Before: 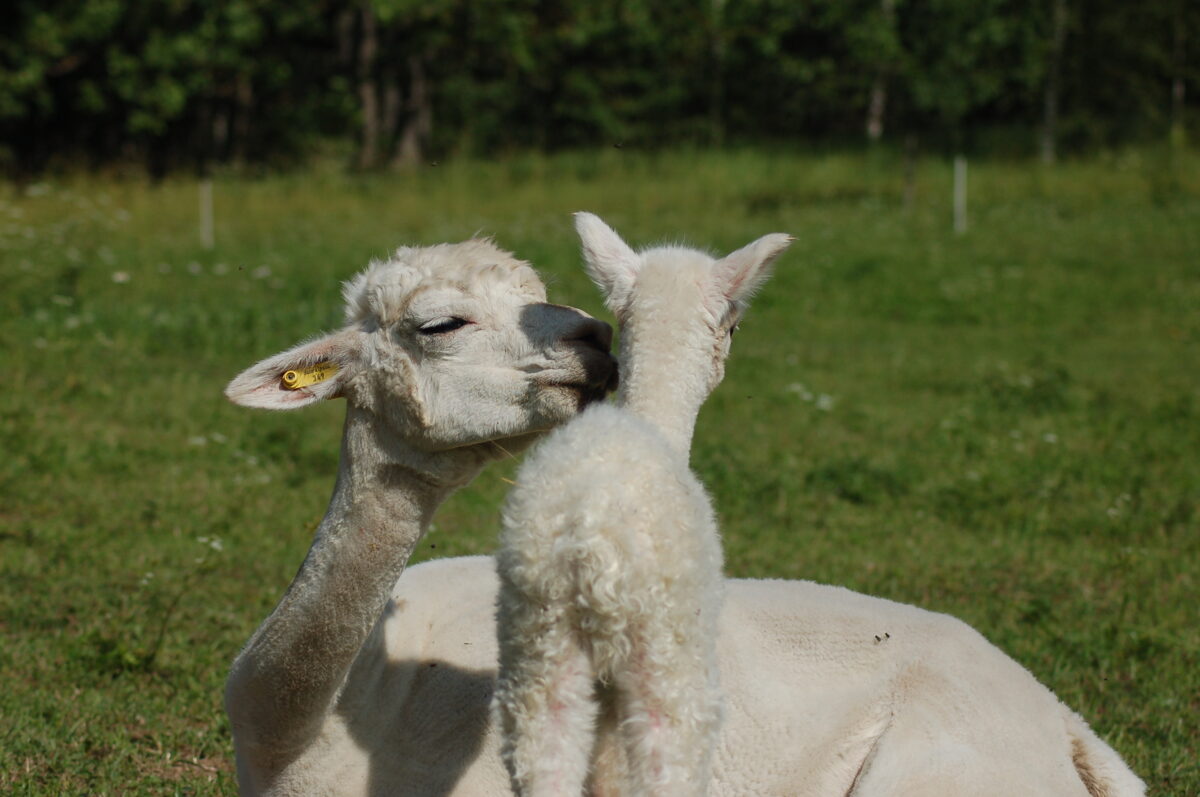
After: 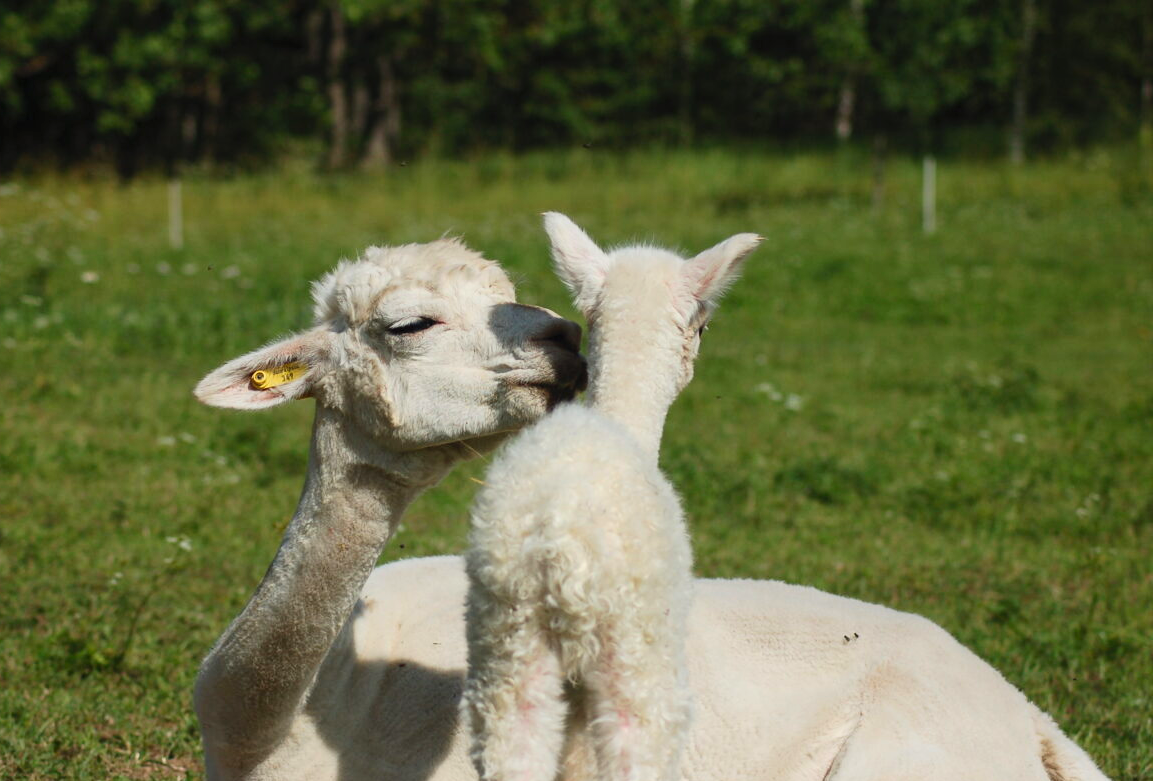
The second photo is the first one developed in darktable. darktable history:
crop and rotate: left 2.611%, right 1.286%, bottom 1.958%
contrast brightness saturation: contrast 0.2, brightness 0.156, saturation 0.219
